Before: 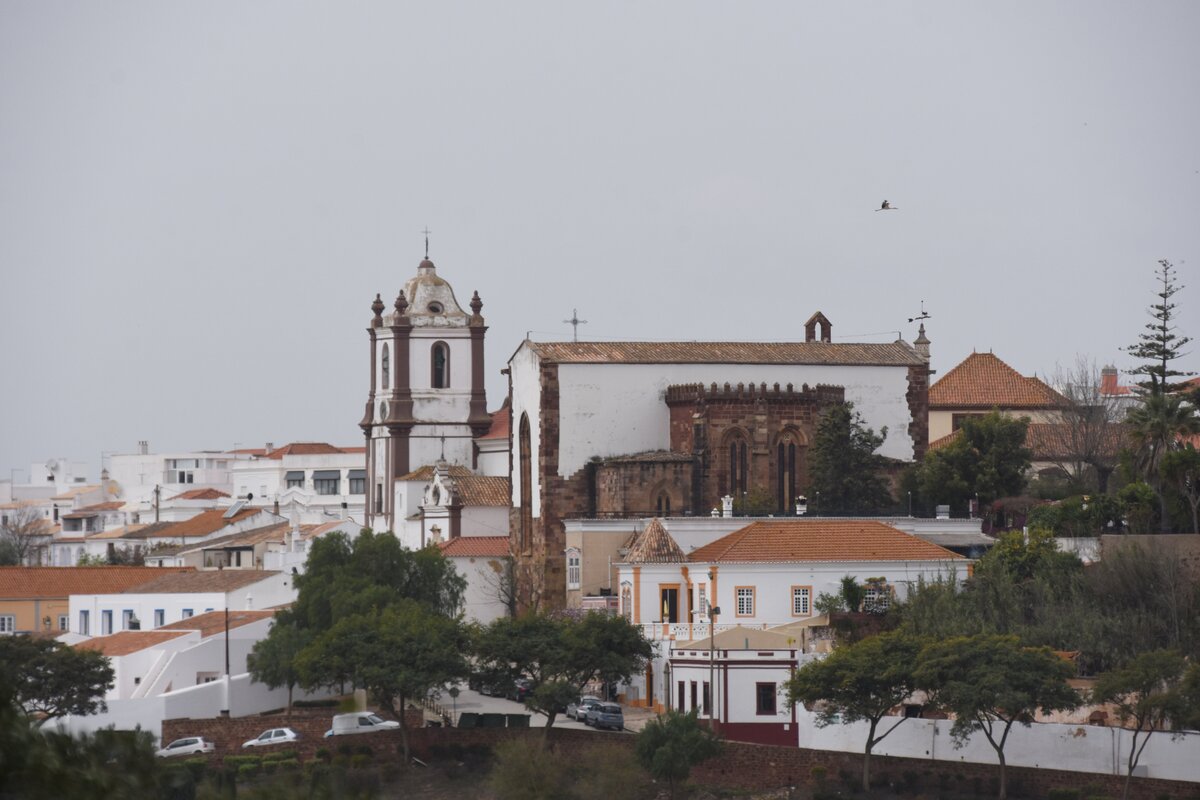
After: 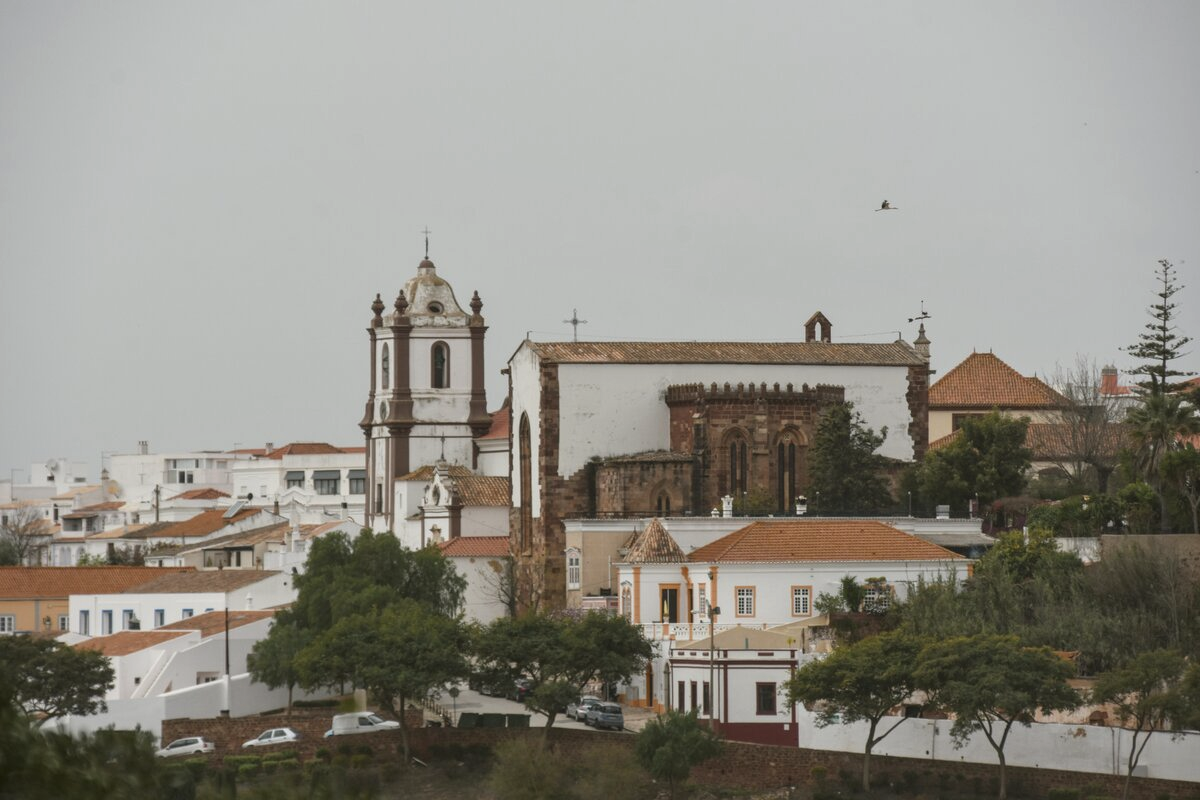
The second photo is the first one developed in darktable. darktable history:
local contrast: on, module defaults
color balance: mode lift, gamma, gain (sRGB), lift [1.04, 1, 1, 0.97], gamma [1.01, 1, 1, 0.97], gain [0.96, 1, 1, 0.97]
